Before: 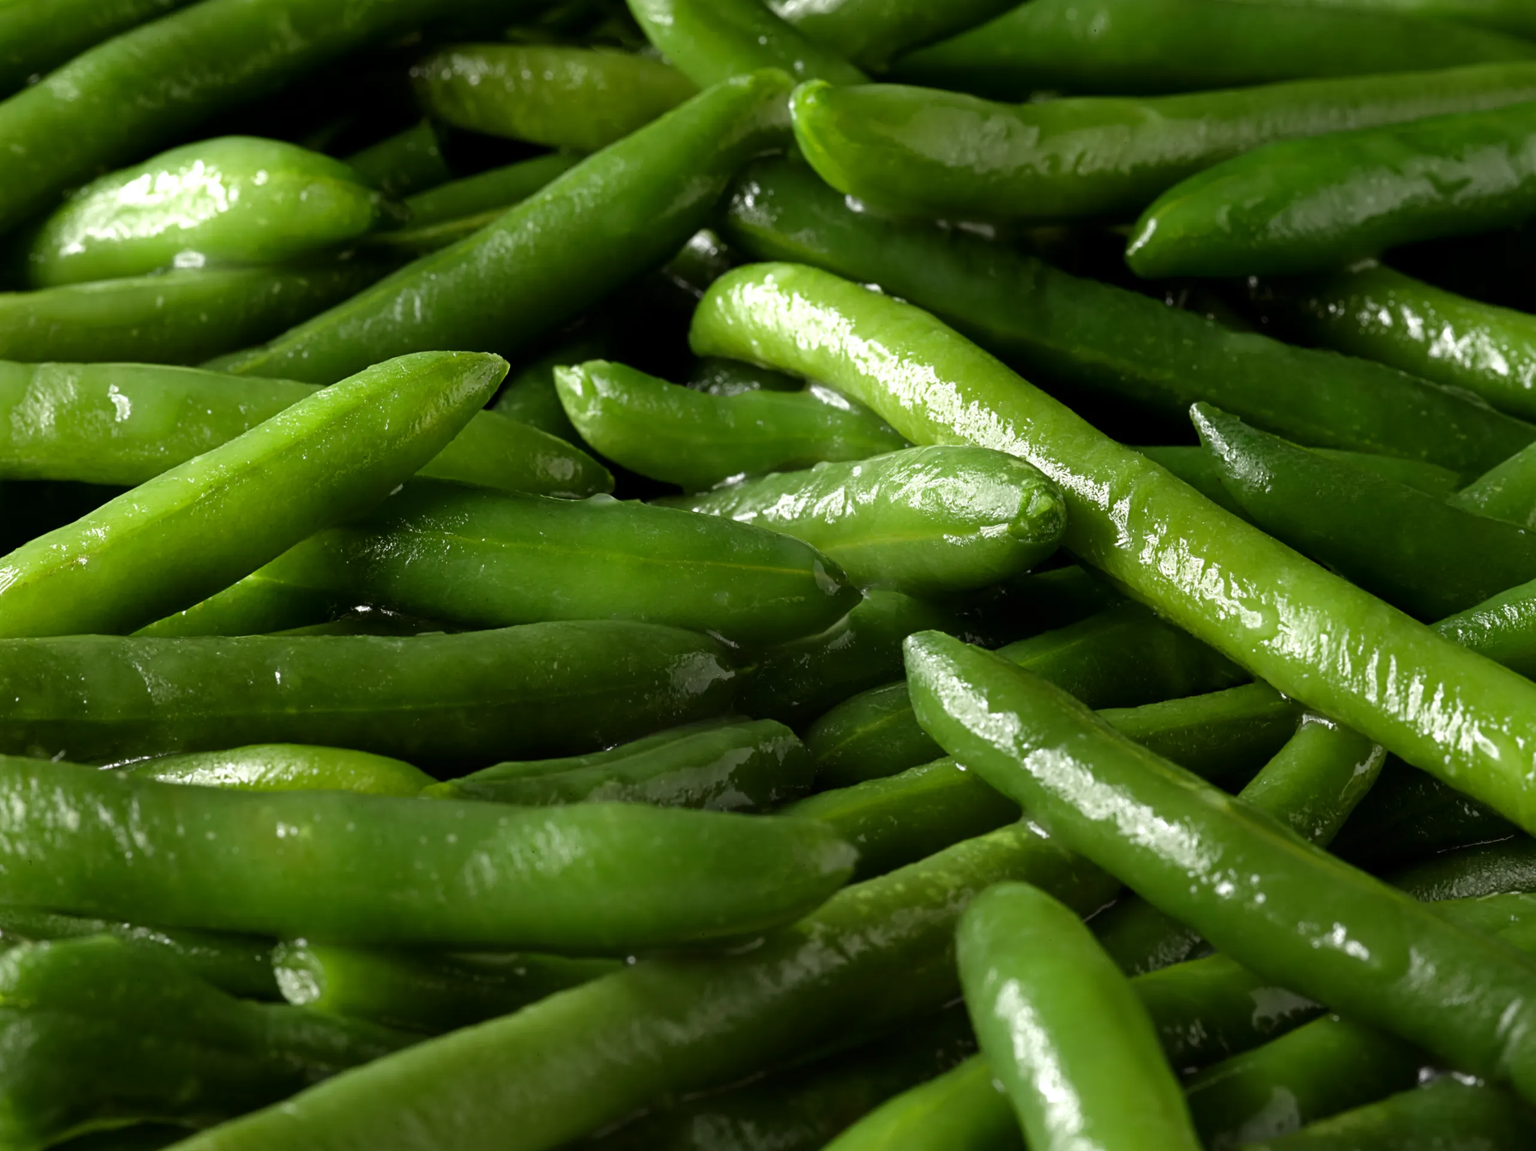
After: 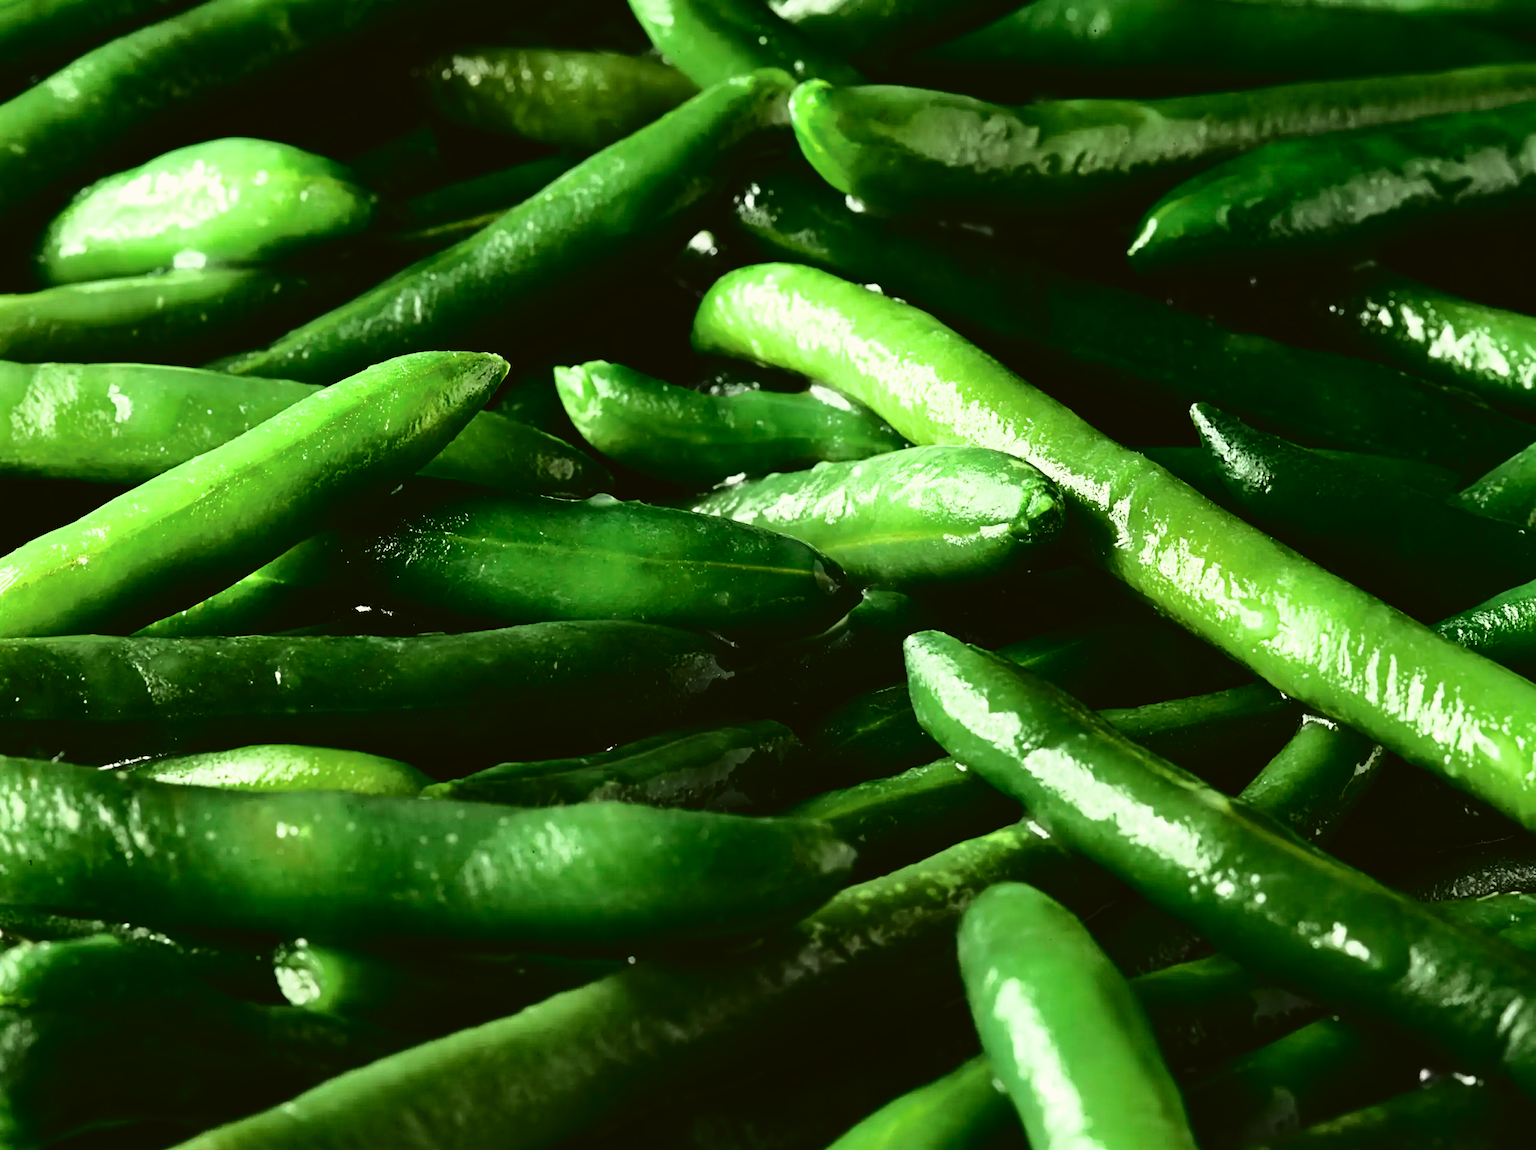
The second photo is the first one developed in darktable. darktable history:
tone curve: curves: ch0 [(0, 0.039) (0.194, 0.159) (0.469, 0.544) (0.693, 0.77) (0.751, 0.871) (1, 1)]; ch1 [(0, 0) (0.508, 0.506) (0.547, 0.563) (0.592, 0.631) (0.715, 0.706) (1, 1)]; ch2 [(0, 0) (0.243, 0.175) (0.362, 0.301) (0.492, 0.515) (0.544, 0.557) (0.595, 0.612) (0.631, 0.641) (1, 1)], color space Lab, independent channels, preserve colors none
filmic rgb: black relative exposure -7.5 EV, white relative exposure 5 EV, hardness 3.31, contrast 1.3, contrast in shadows safe
tone equalizer: -8 EV -0.75 EV, -7 EV -0.7 EV, -6 EV -0.6 EV, -5 EV -0.4 EV, -3 EV 0.4 EV, -2 EV 0.6 EV, -1 EV 0.7 EV, +0 EV 0.75 EV, edges refinement/feathering 500, mask exposure compensation -1.57 EV, preserve details no
exposure: exposure 0.3 EV, compensate highlight preservation false
